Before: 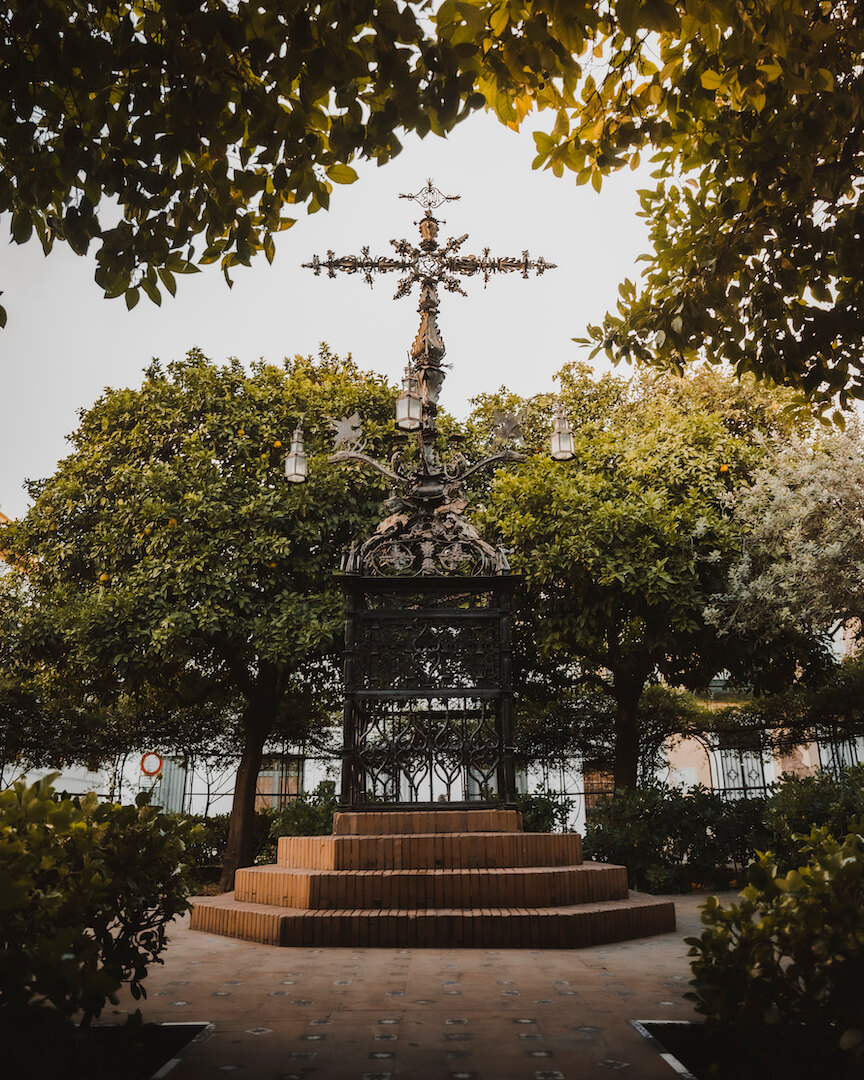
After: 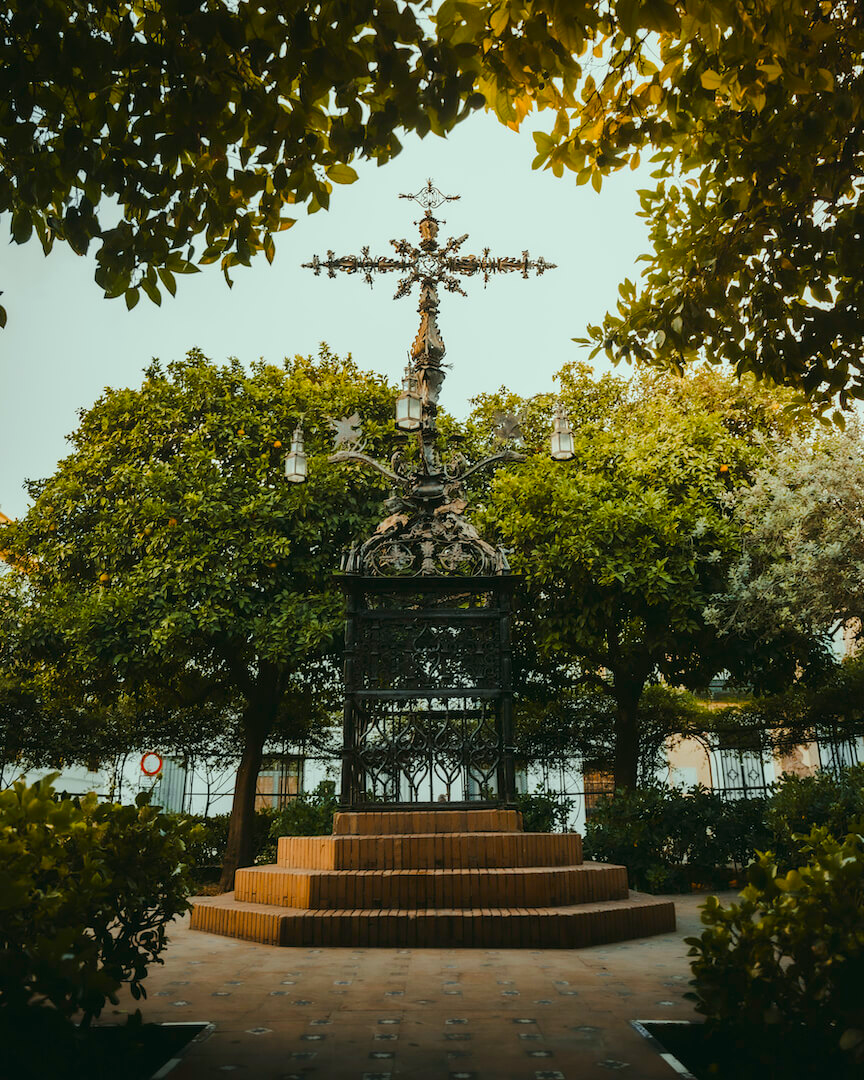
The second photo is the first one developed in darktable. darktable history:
color correction: highlights a* -7.3, highlights b* 1.31, shadows a* -3.68, saturation 1.42
